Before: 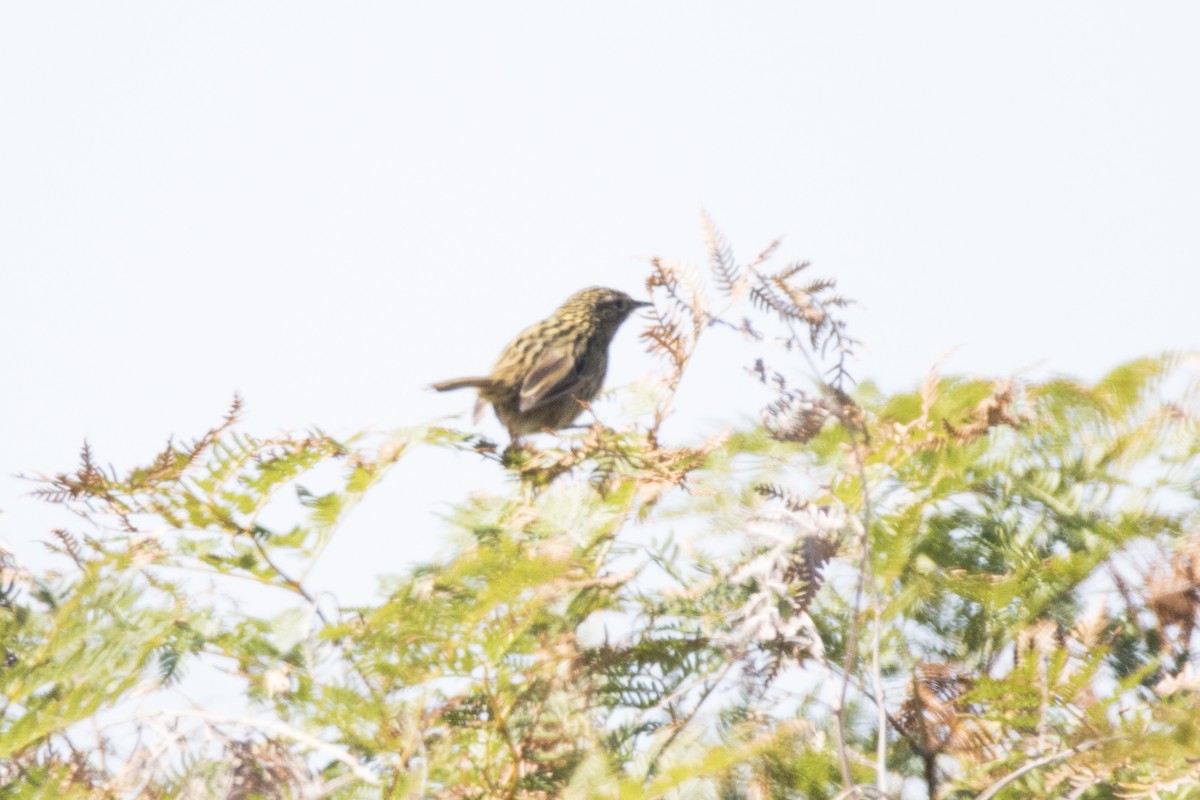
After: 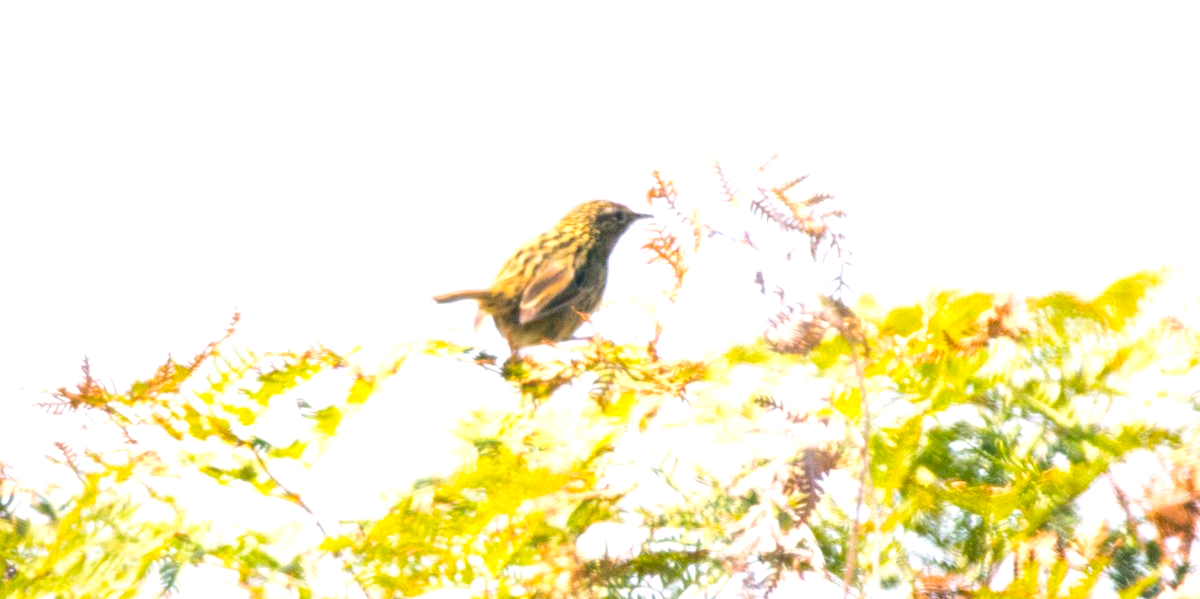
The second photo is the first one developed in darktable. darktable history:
exposure: exposure 0.296 EV, compensate highlight preservation false
color correction: highlights a* 4.34, highlights b* 4.95, shadows a* -8.1, shadows b* 4.57
color balance rgb: shadows lift › chroma 2.03%, shadows lift › hue 250.21°, linear chroma grading › shadows -8.367%, linear chroma grading › global chroma 9.701%, perceptual saturation grading › global saturation 25.659%, perceptual brilliance grading › highlights 6.979%, perceptual brilliance grading › mid-tones 18.132%, perceptual brilliance grading › shadows -5.376%, global vibrance 20%
crop: top 11.058%, bottom 13.957%
